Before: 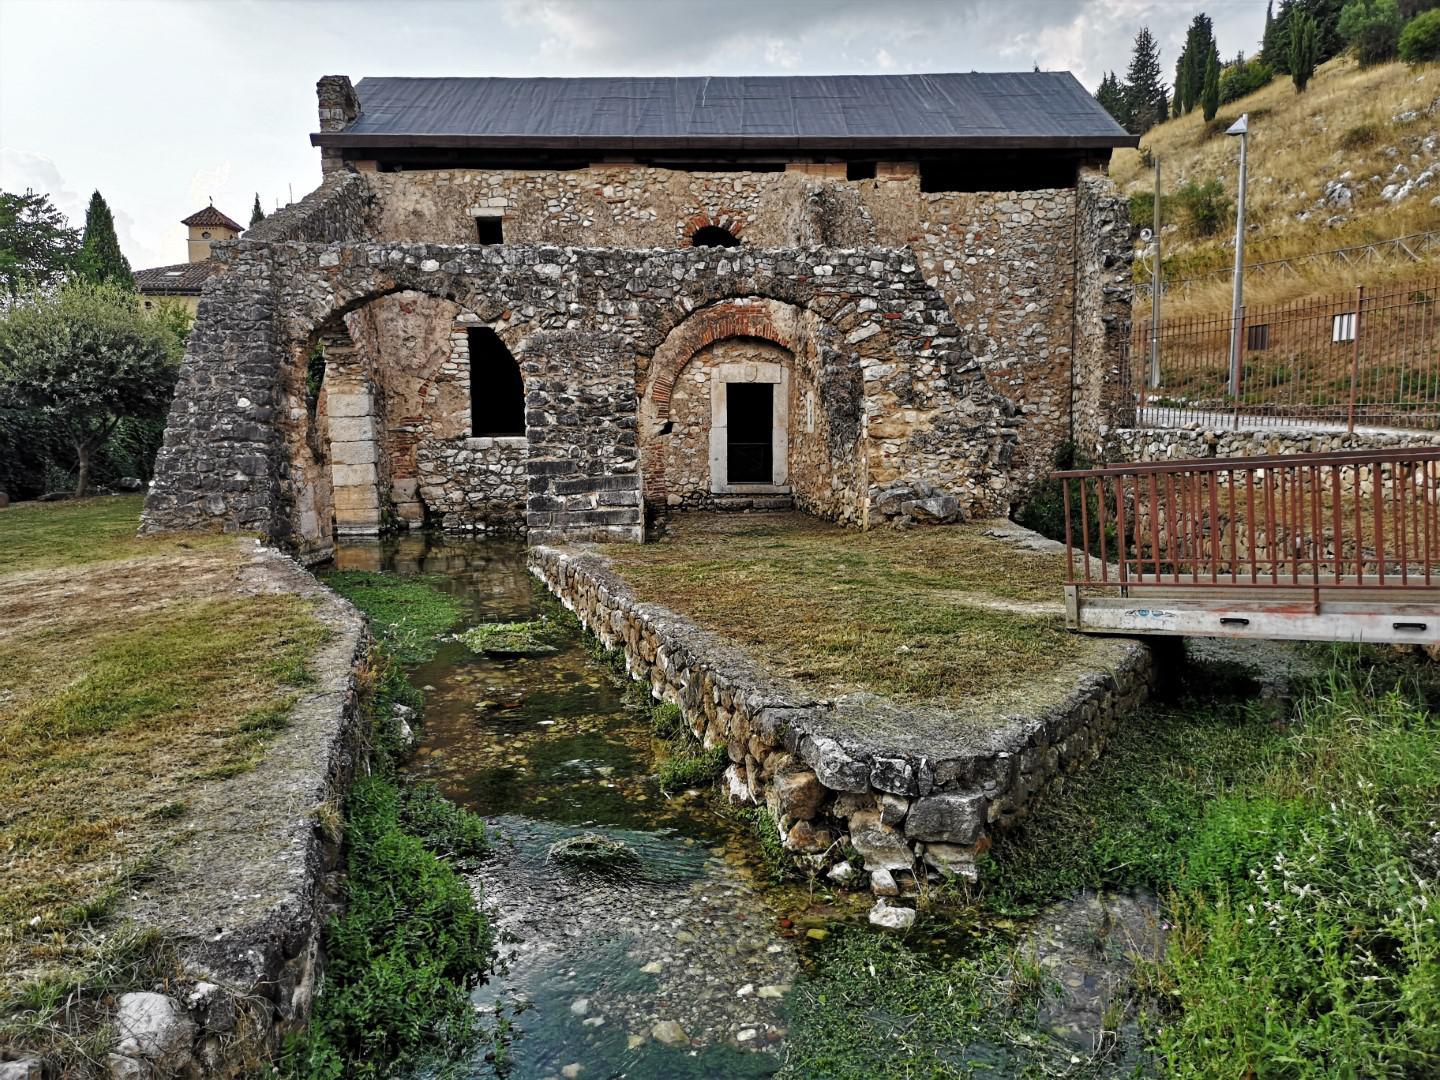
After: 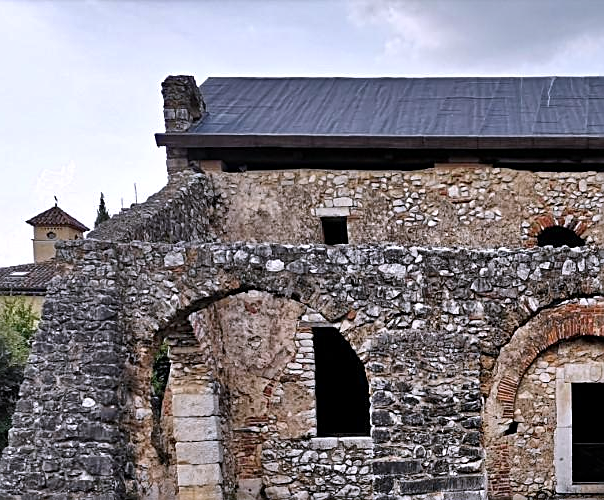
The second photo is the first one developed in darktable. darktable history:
white balance: red 1.004, blue 1.096
crop and rotate: left 10.817%, top 0.062%, right 47.194%, bottom 53.626%
sharpen: on, module defaults
shadows and highlights: shadows 60, soften with gaussian
